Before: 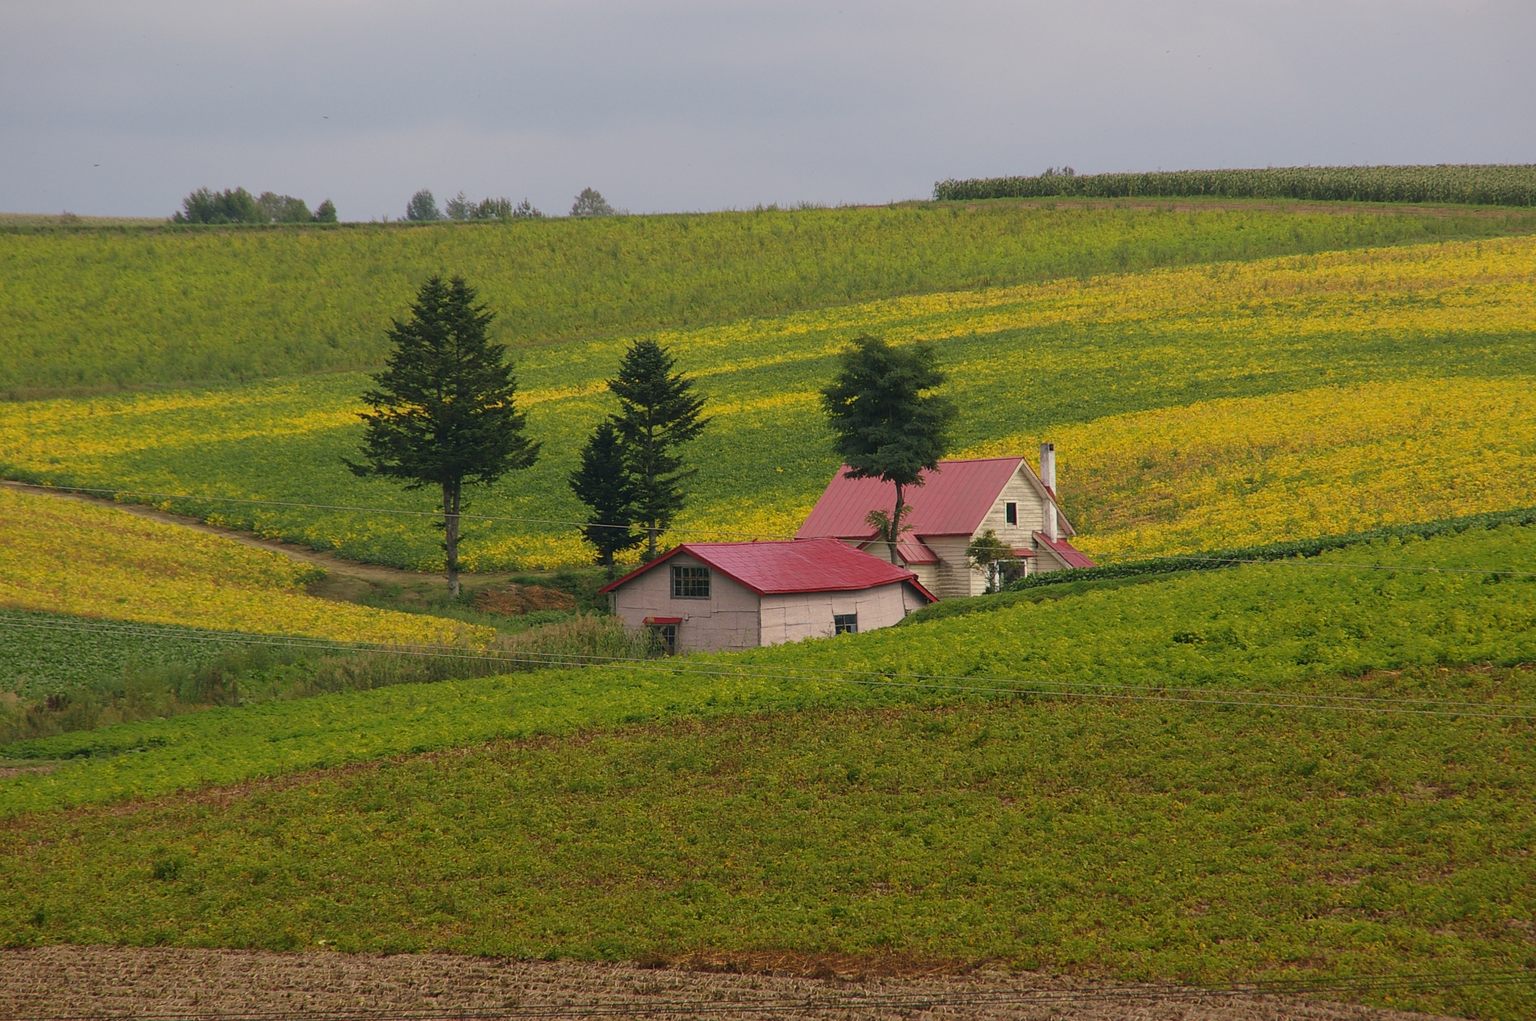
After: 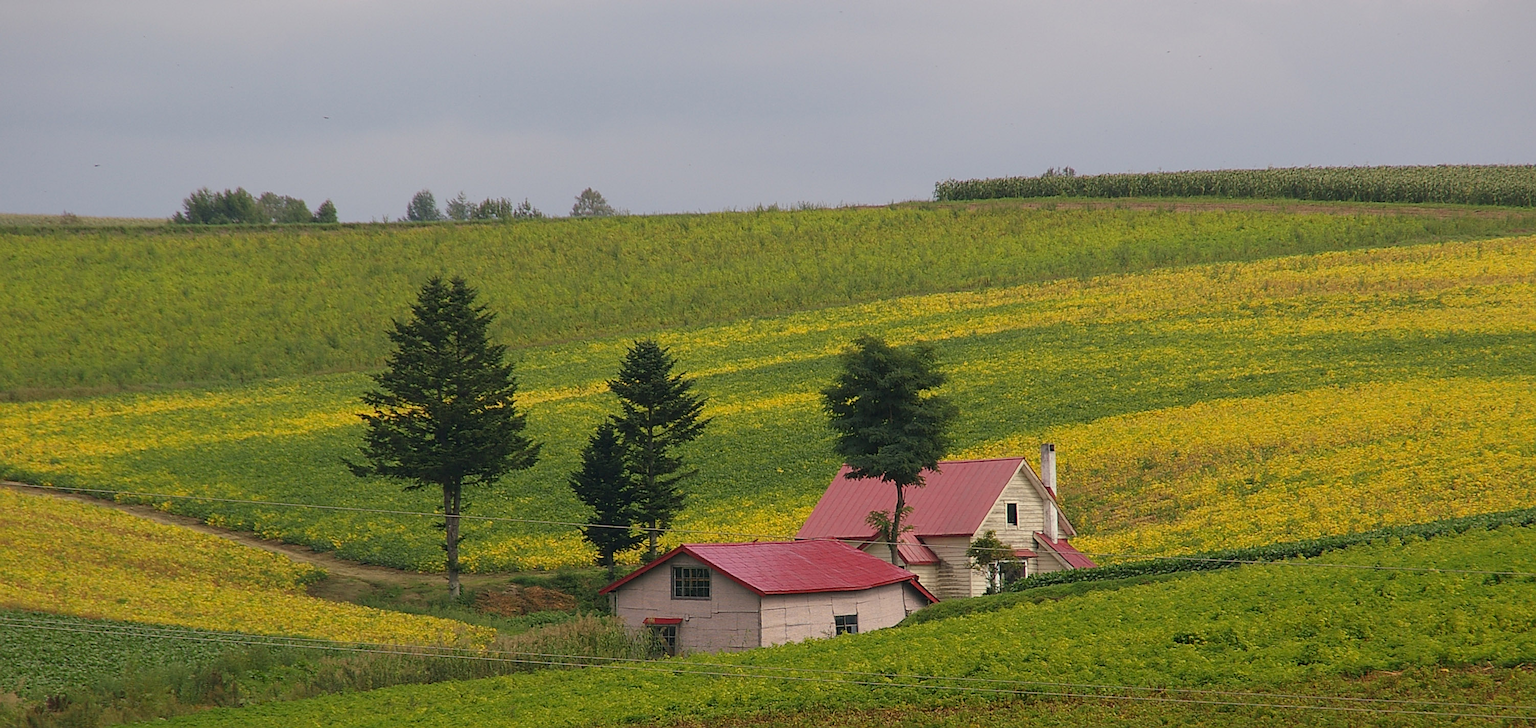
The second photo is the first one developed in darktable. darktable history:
crop: right 0%, bottom 28.669%
sharpen: on, module defaults
